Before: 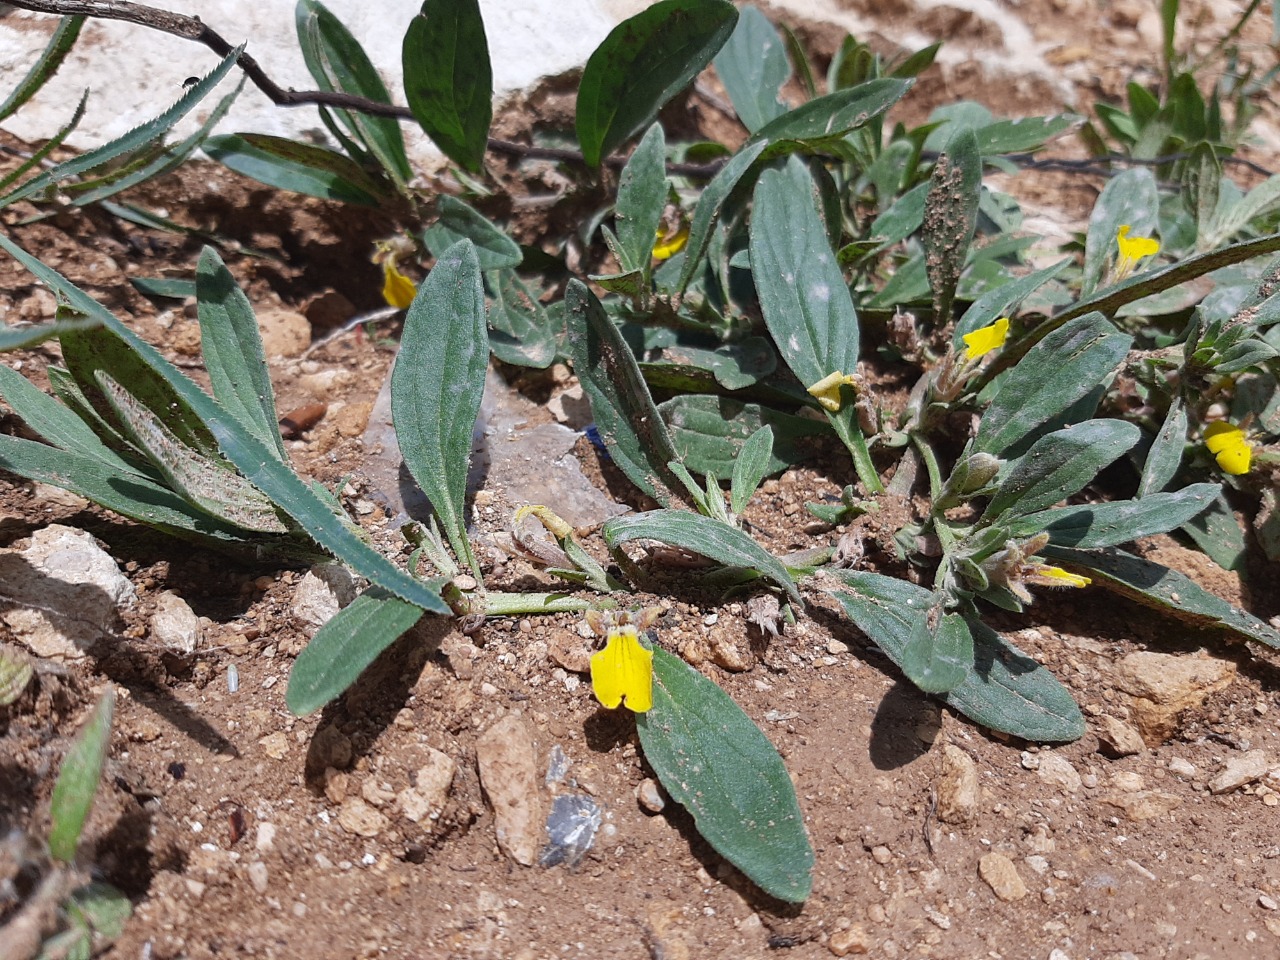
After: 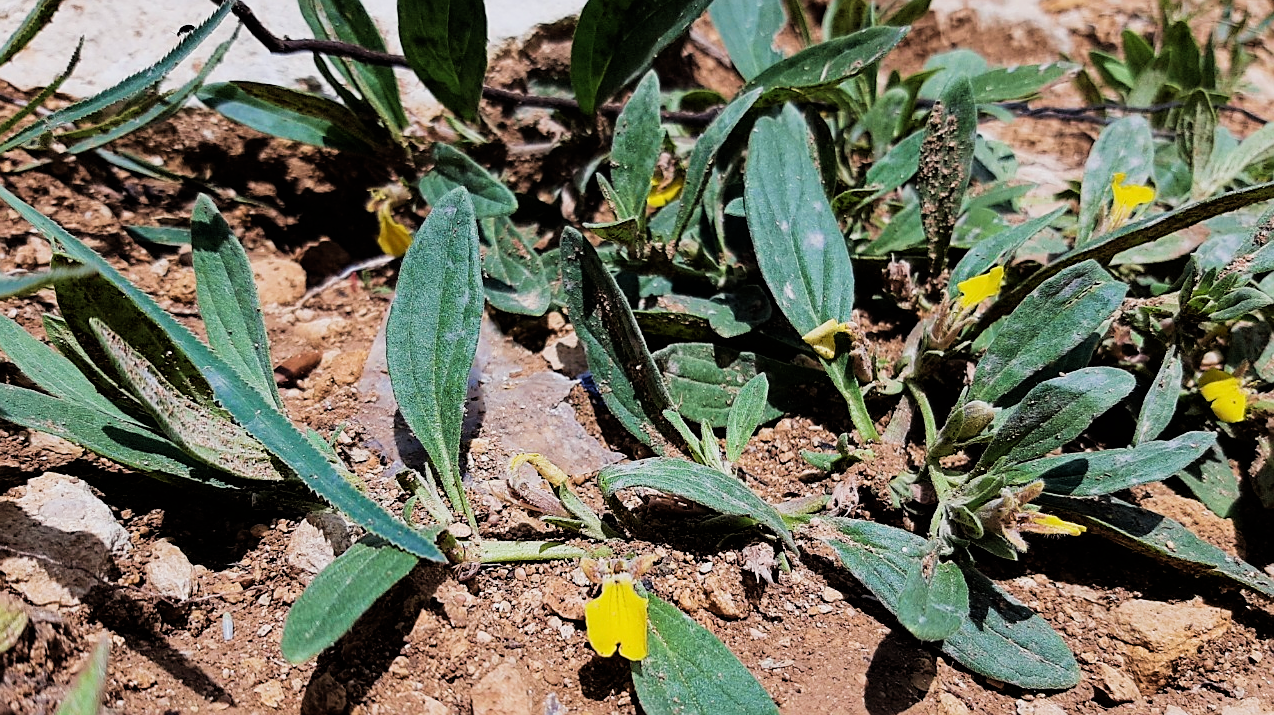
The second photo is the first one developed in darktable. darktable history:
filmic rgb: black relative exposure -5.08 EV, white relative exposure 3.98 EV, hardness 2.89, contrast 1.297, highlights saturation mix -31.29%
crop: left 0.403%, top 5.518%, bottom 19.923%
sharpen: on, module defaults
velvia: strength 49.43%
exposure: exposure 0.125 EV, compensate highlight preservation false
